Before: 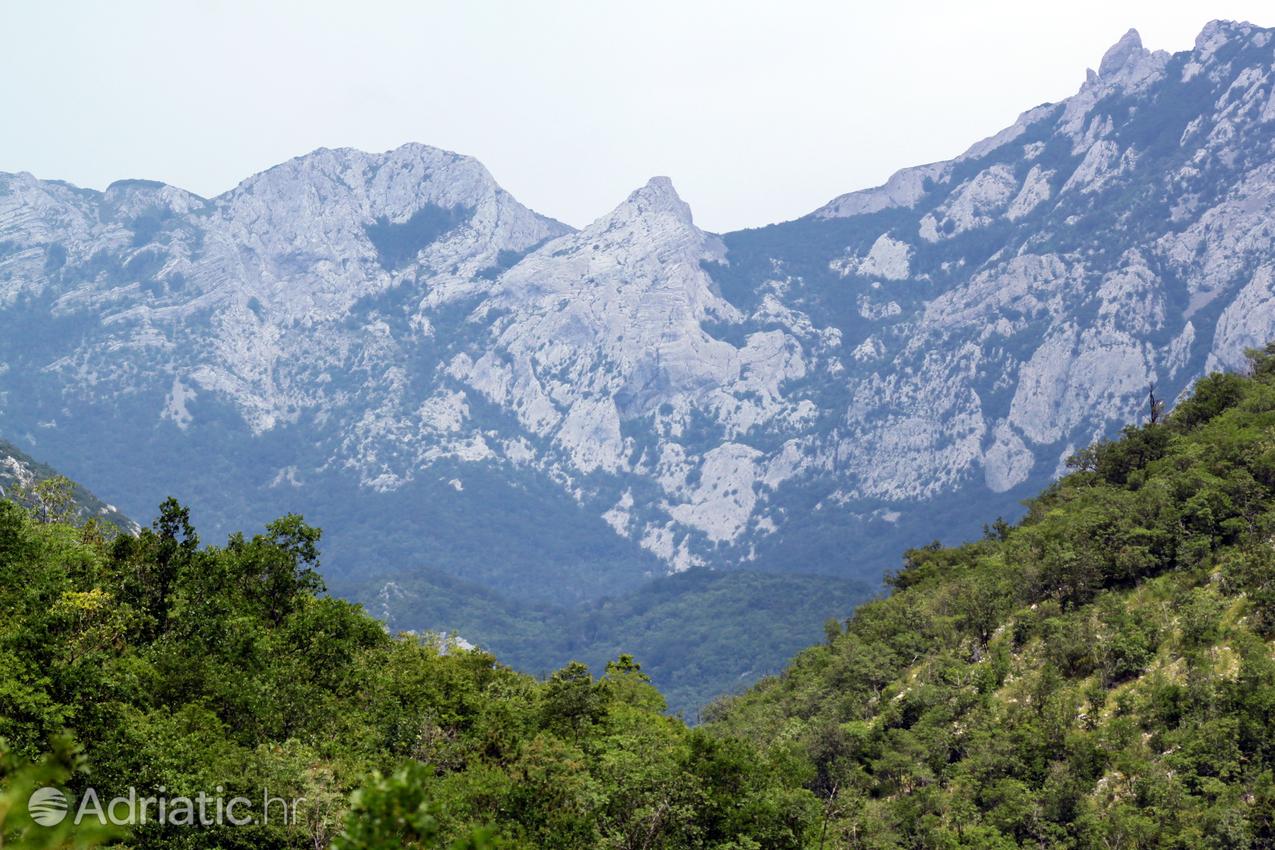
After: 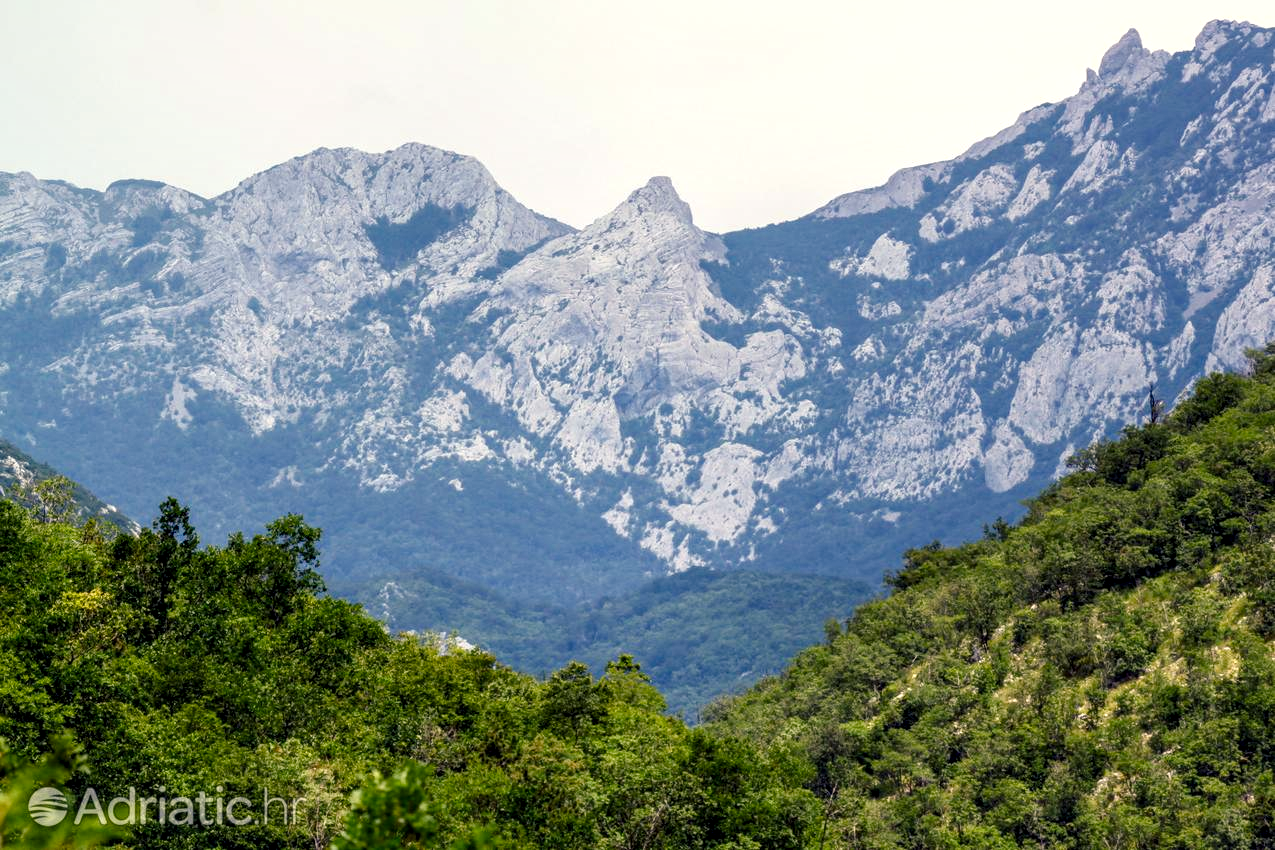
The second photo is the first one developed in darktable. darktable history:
color balance rgb: shadows lift › chroma 2%, shadows lift › hue 219.6°, power › hue 313.2°, highlights gain › chroma 3%, highlights gain › hue 75.6°, global offset › luminance 0.5%, perceptual saturation grading › global saturation 15.33%, perceptual saturation grading › highlights -19.33%, perceptual saturation grading › shadows 20%, global vibrance 20%
local contrast: highlights 20%, detail 150%
